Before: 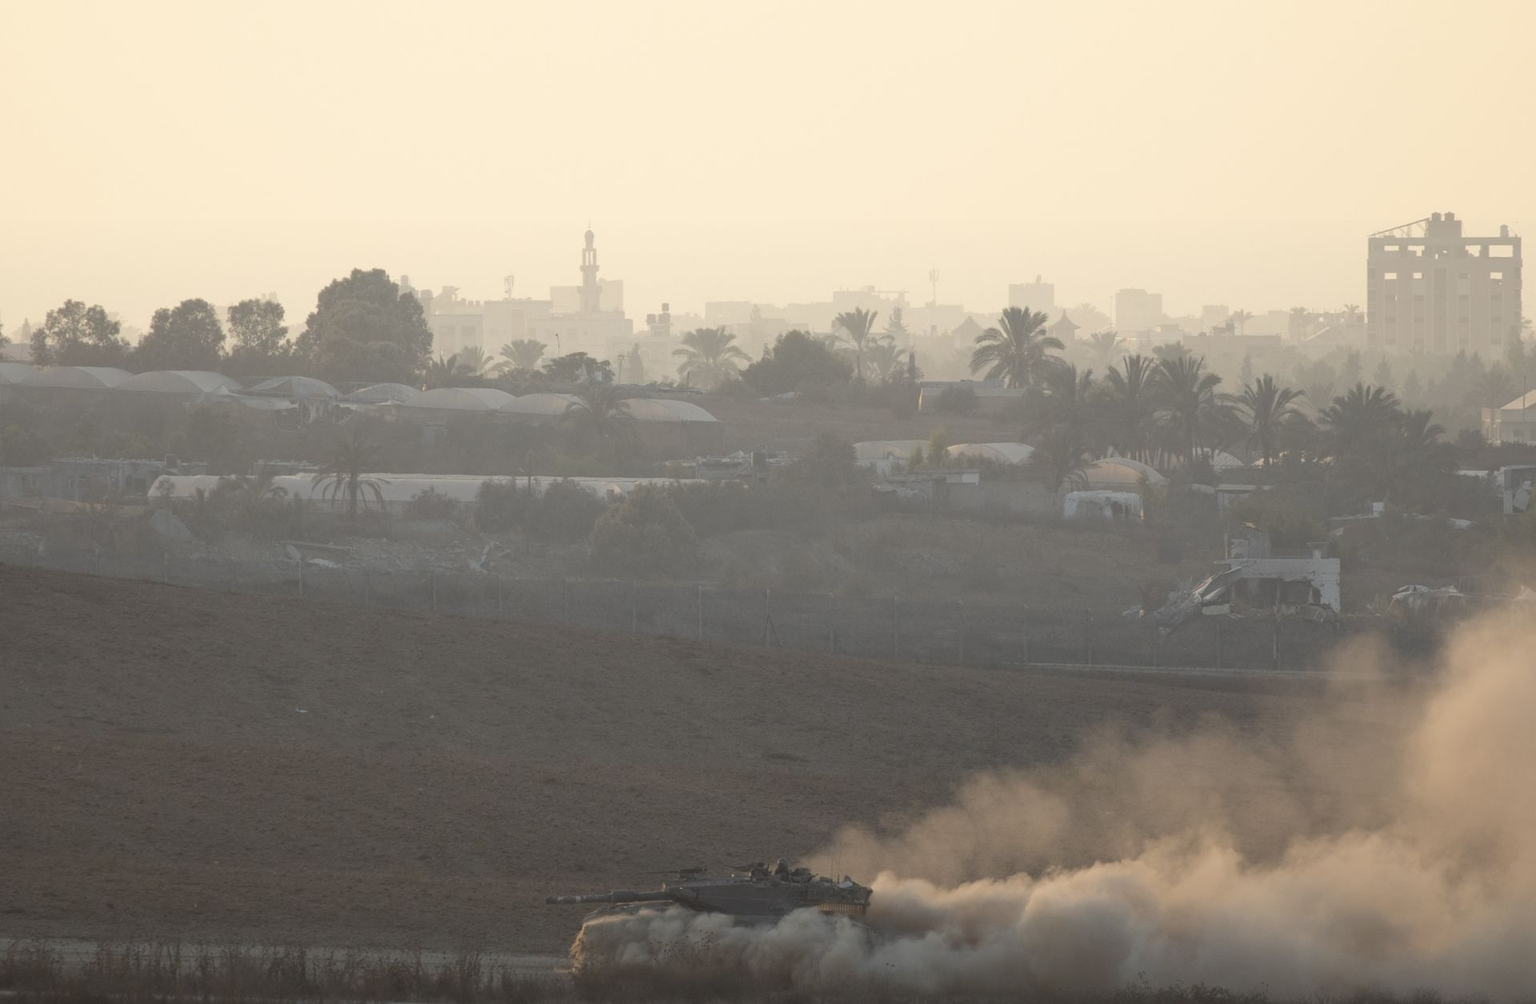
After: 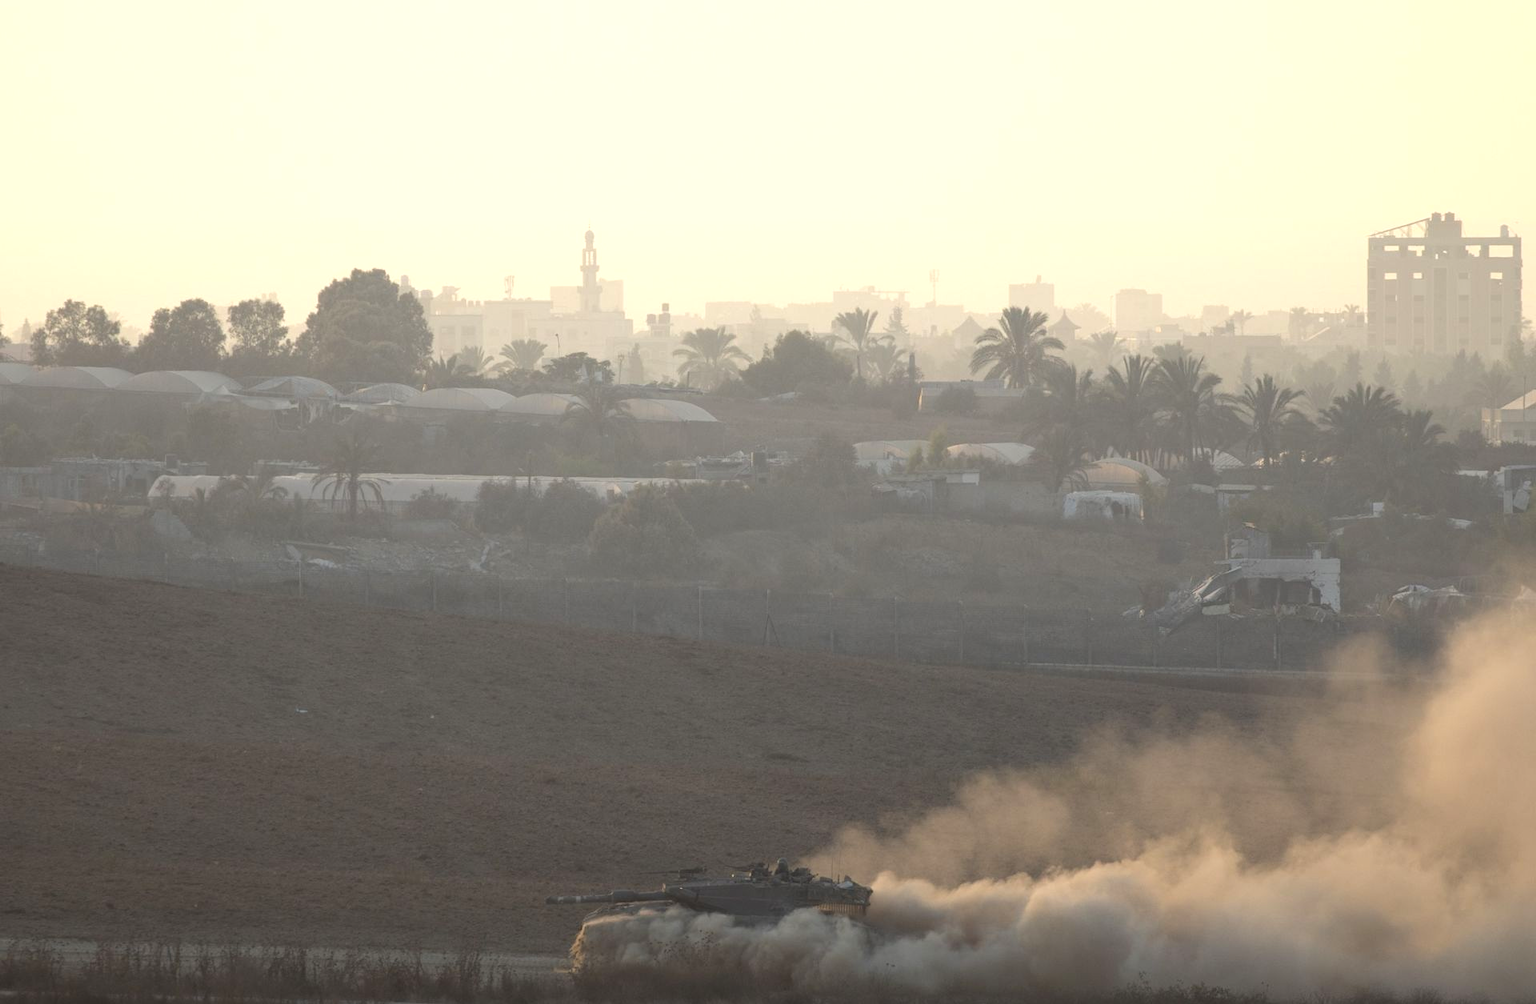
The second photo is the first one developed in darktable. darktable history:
color balance rgb: perceptual saturation grading › global saturation 0.843%, perceptual brilliance grading › highlights 9.741%, perceptual brilliance grading › mid-tones 4.677%, global vibrance 20%
